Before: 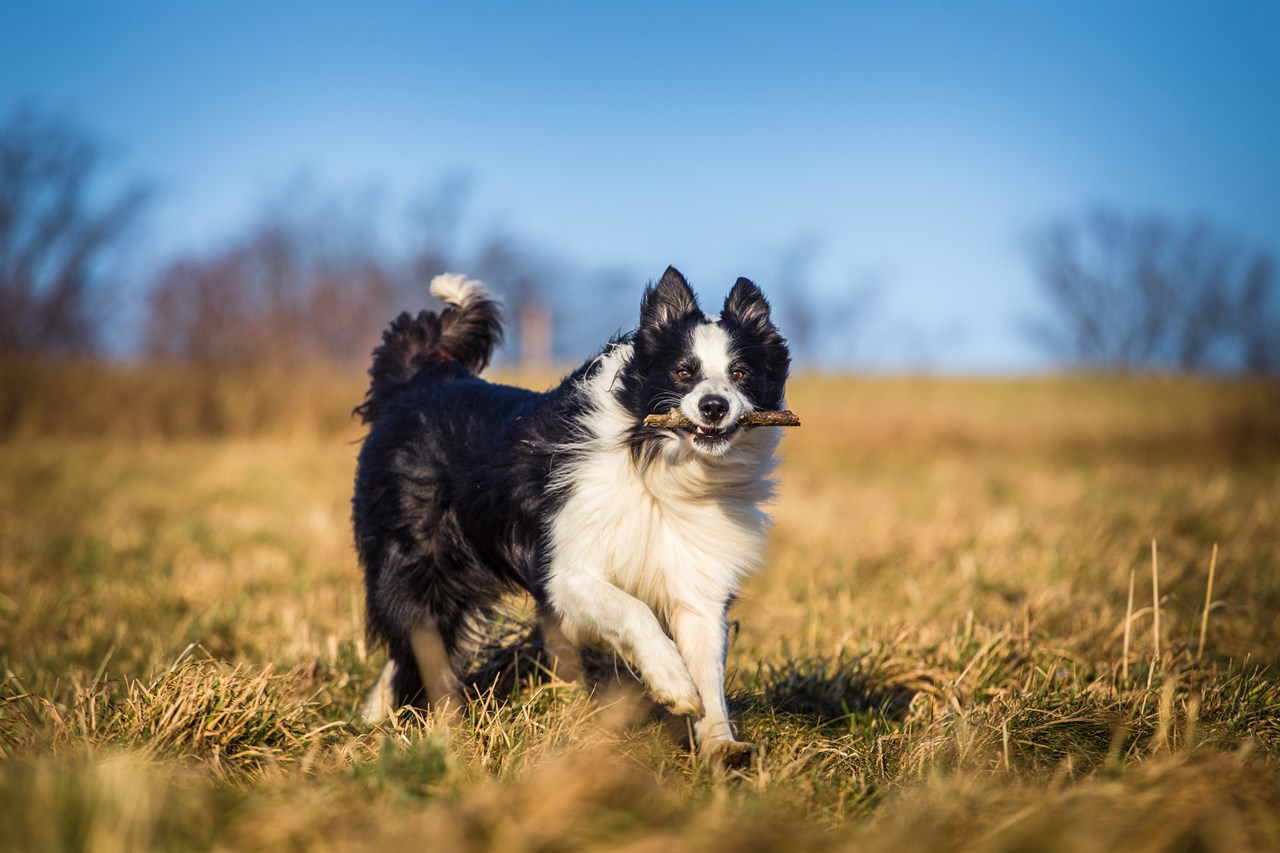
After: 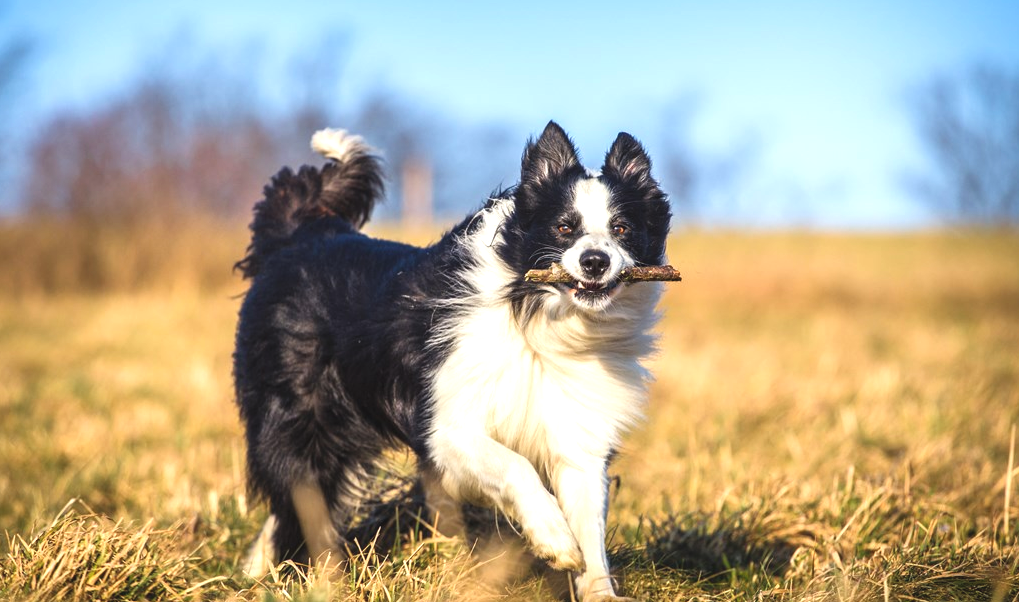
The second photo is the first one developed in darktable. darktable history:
crop: left 9.364%, top 17.032%, right 11.011%, bottom 12.349%
exposure: black level correction -0.005, exposure 0.612 EV, compensate highlight preservation false
